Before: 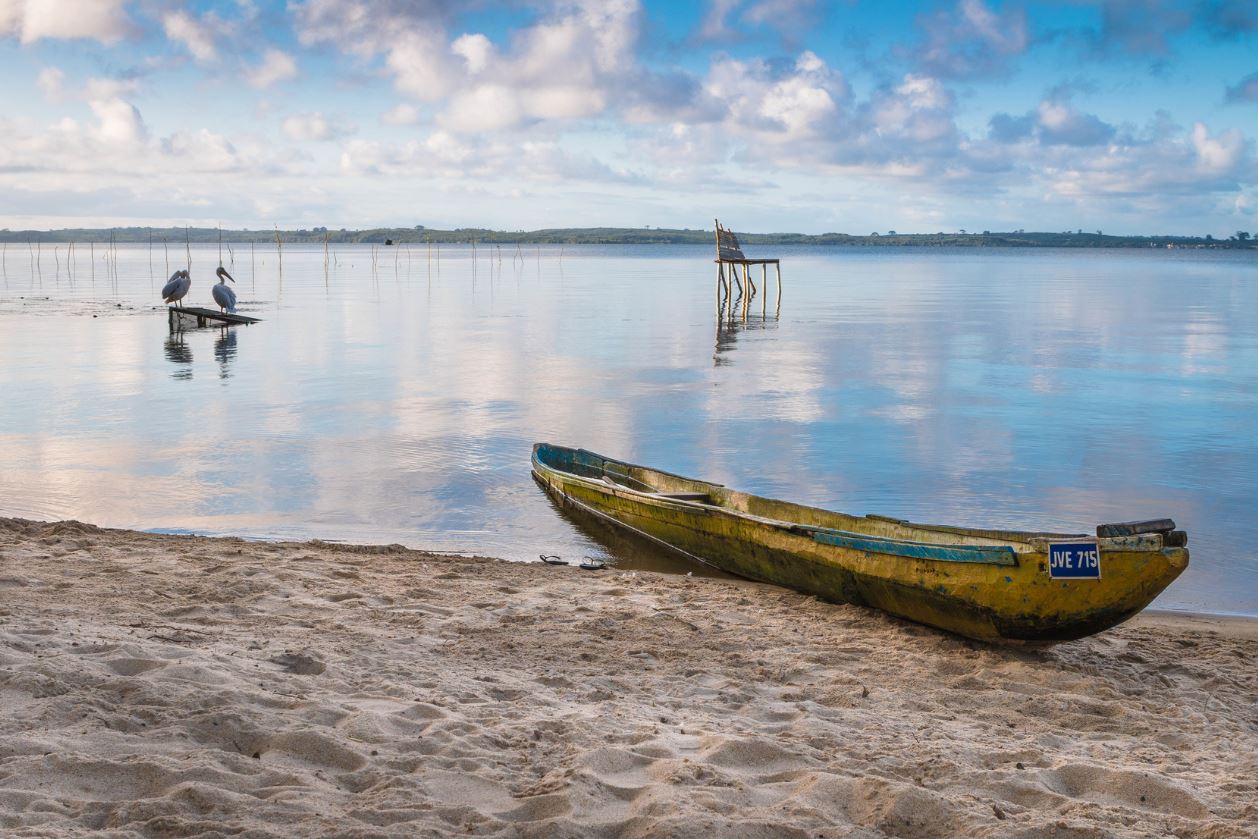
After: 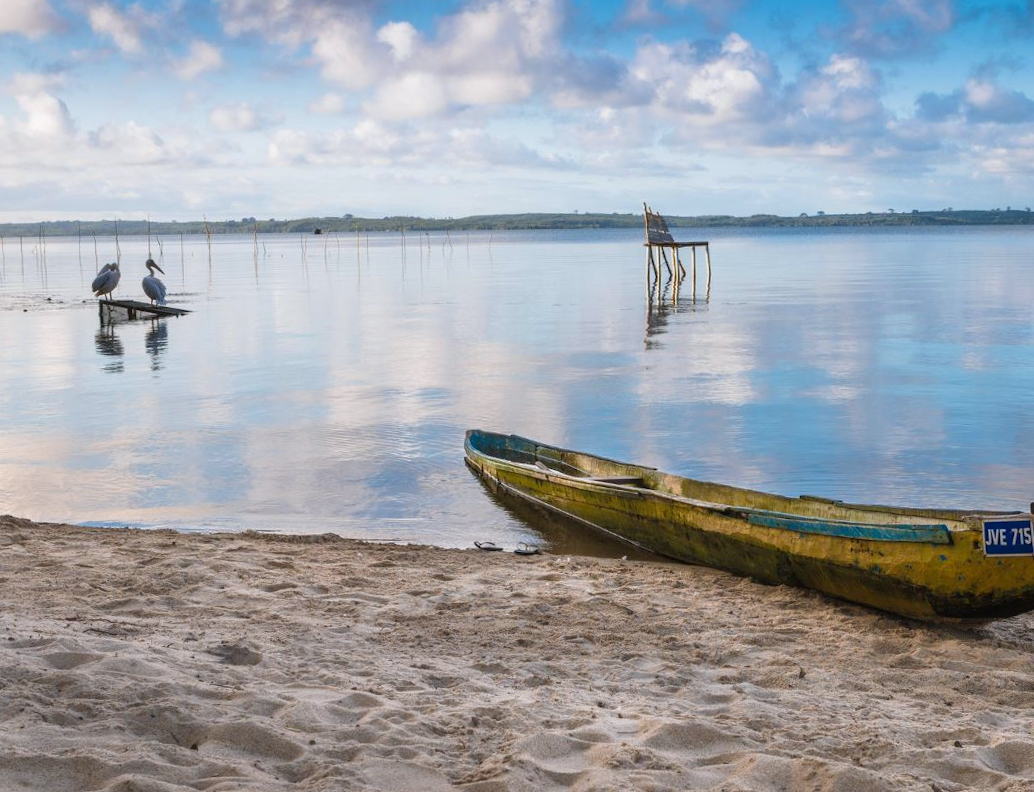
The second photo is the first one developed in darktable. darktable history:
white balance: red 0.988, blue 1.017
crop and rotate: angle 1°, left 4.281%, top 0.642%, right 11.383%, bottom 2.486%
